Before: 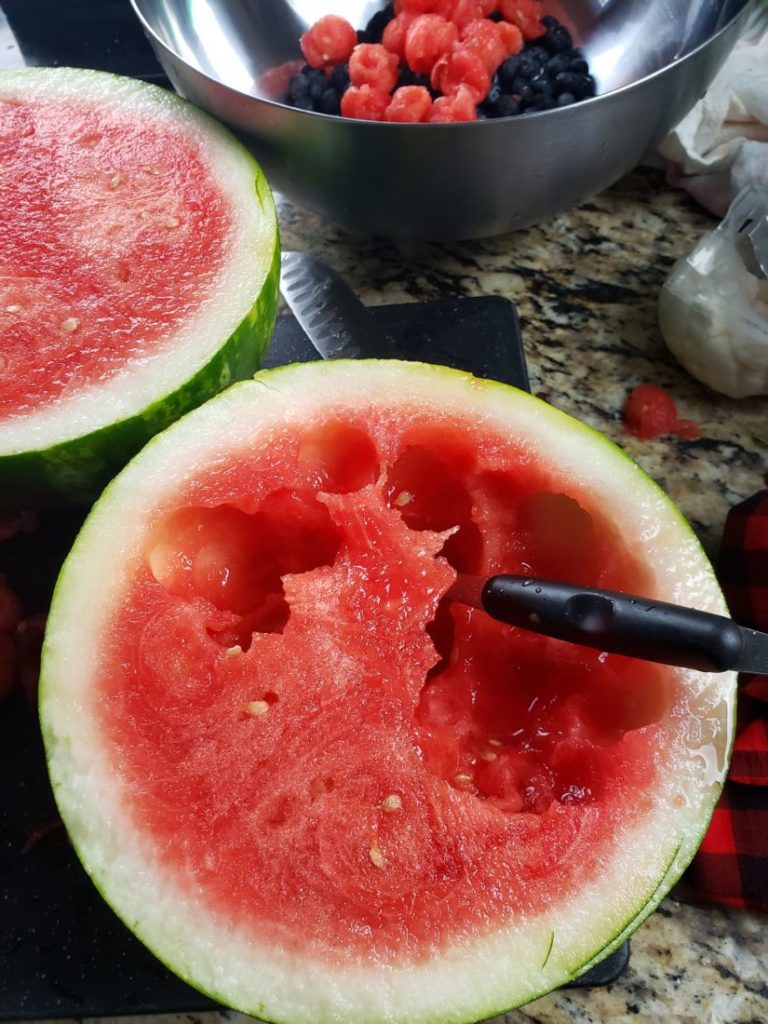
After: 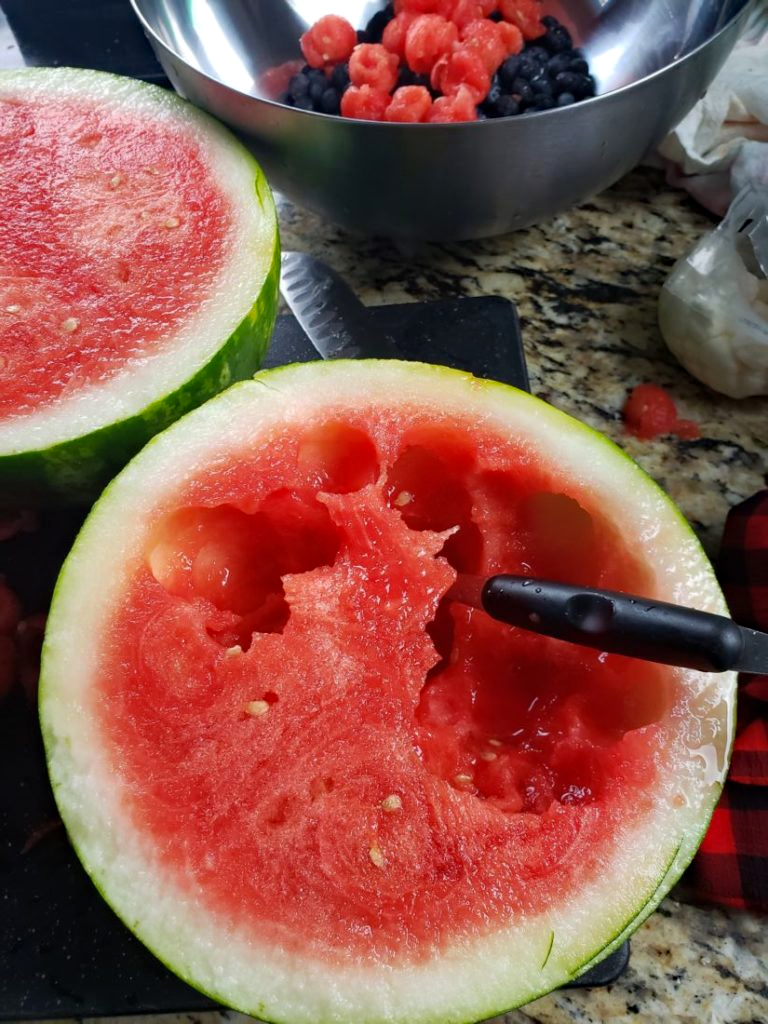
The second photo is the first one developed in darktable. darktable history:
shadows and highlights: shadows 25, highlights -25
haze removal: compatibility mode true, adaptive false
